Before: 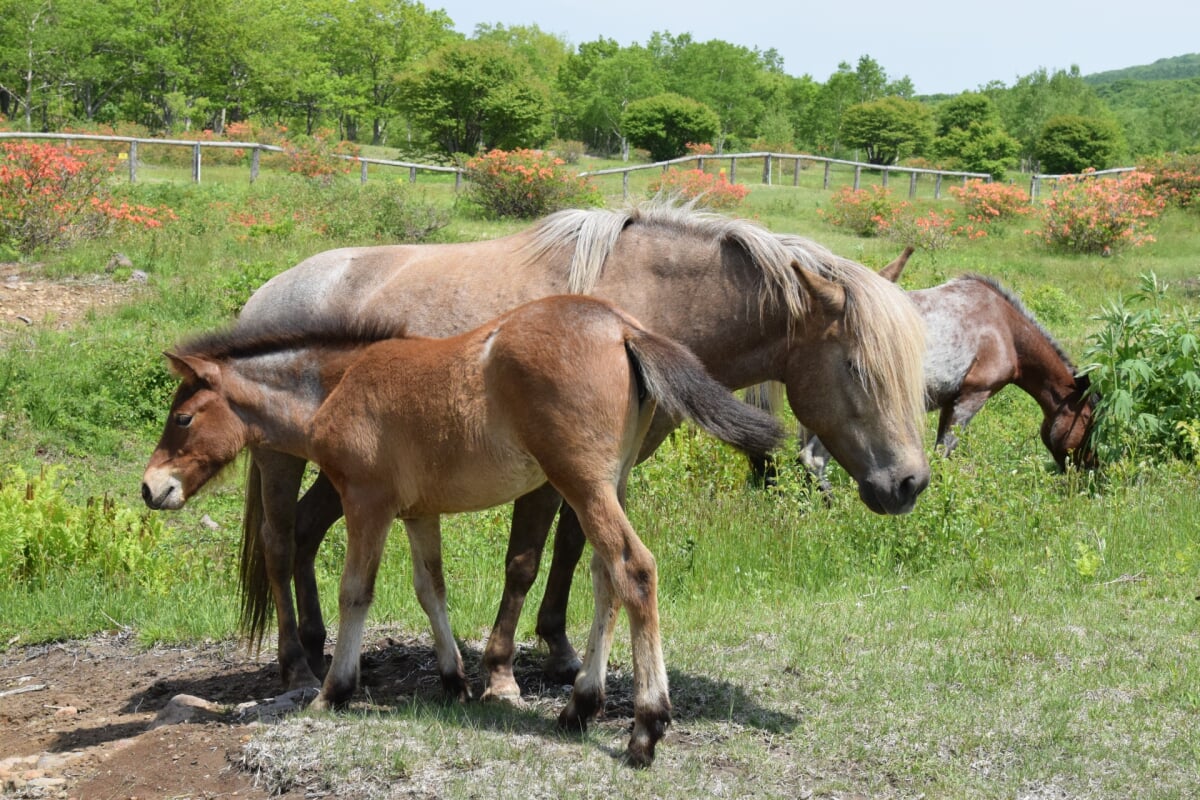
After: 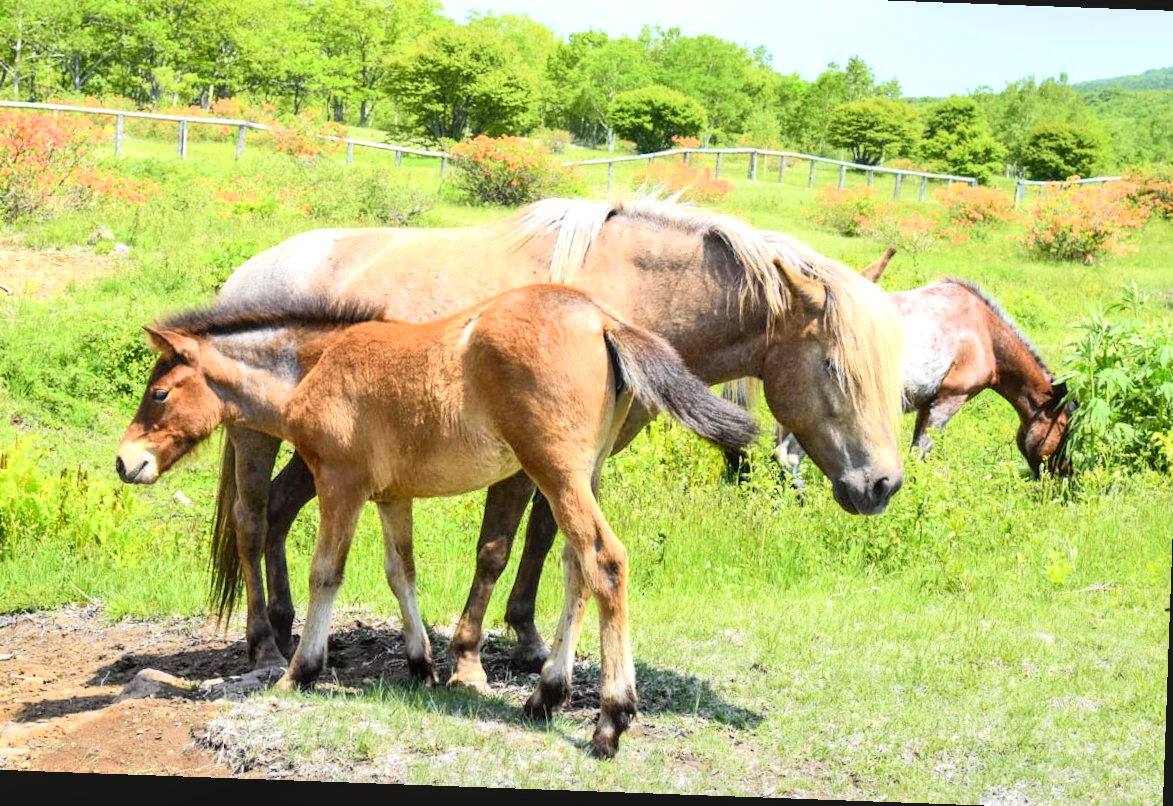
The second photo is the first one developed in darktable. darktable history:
tone curve: curves: ch0 [(0, 0.005) (0.103, 0.097) (0.18, 0.22) (0.4, 0.485) (0.5, 0.612) (0.668, 0.787) (0.823, 0.894) (1, 0.971)]; ch1 [(0, 0) (0.172, 0.123) (0.324, 0.253) (0.396, 0.388) (0.478, 0.461) (0.499, 0.498) (0.522, 0.528) (0.618, 0.649) (0.753, 0.821) (1, 1)]; ch2 [(0, 0) (0.411, 0.424) (0.496, 0.501) (0.515, 0.514) (0.555, 0.585) (0.641, 0.69) (1, 1)], color space Lab, independent channels, preserve colors none
crop and rotate: angle -2.07°, left 3.079%, top 3.833%, right 1.361%, bottom 0.525%
local contrast: on, module defaults
exposure: black level correction 0, exposure 0.928 EV, compensate highlight preservation false
